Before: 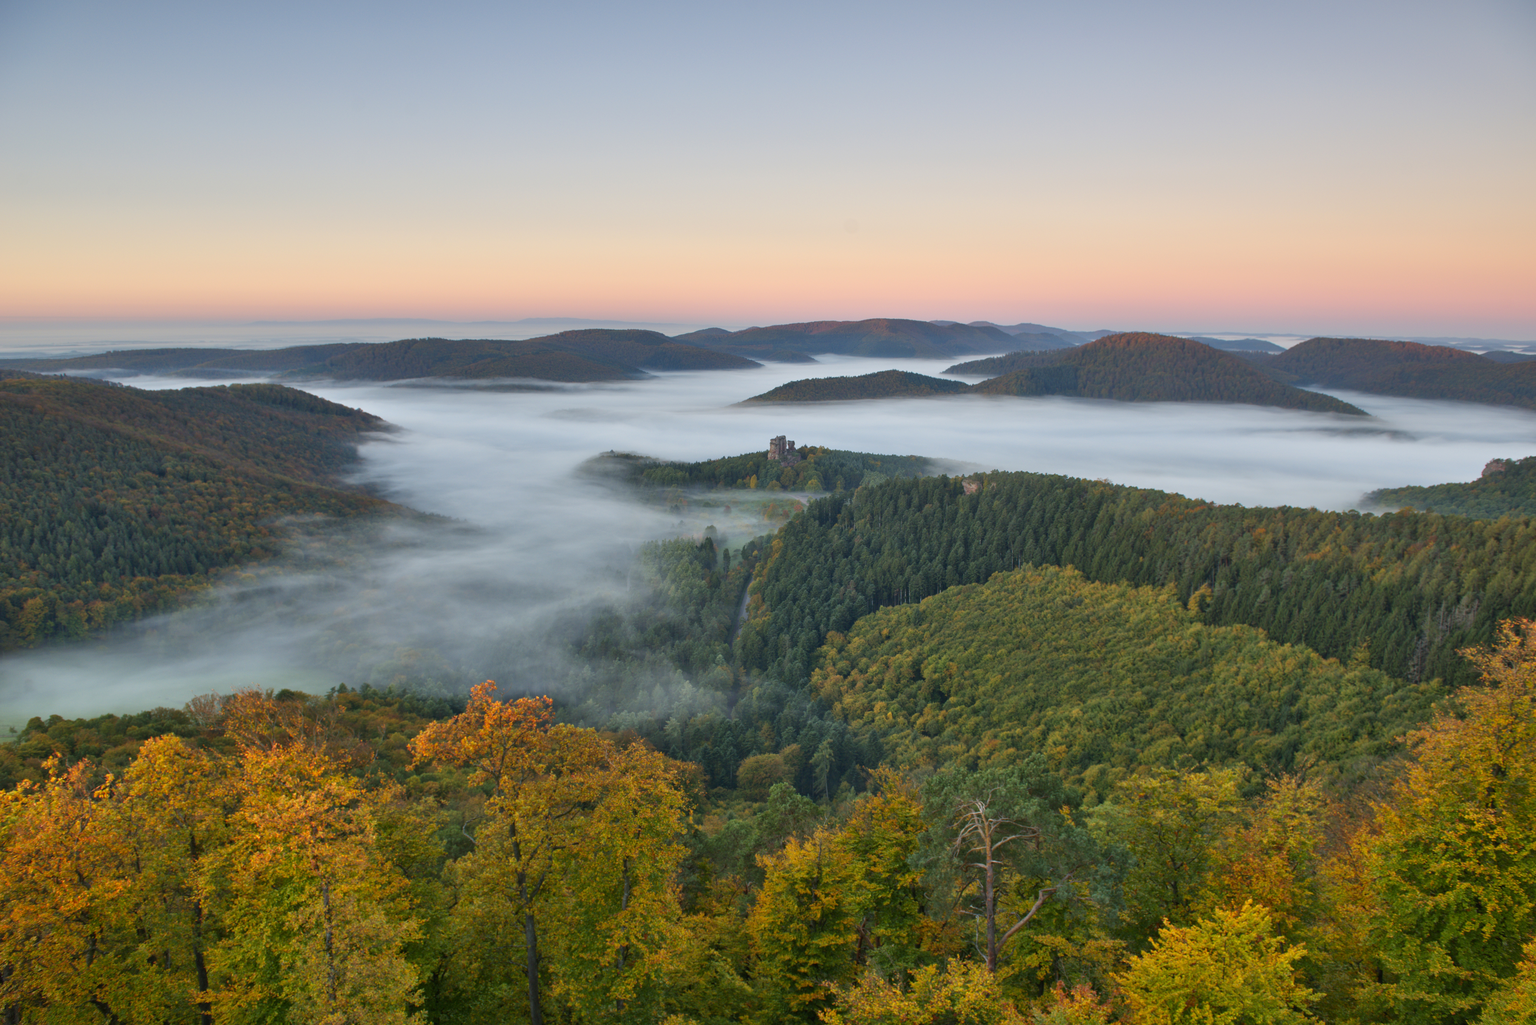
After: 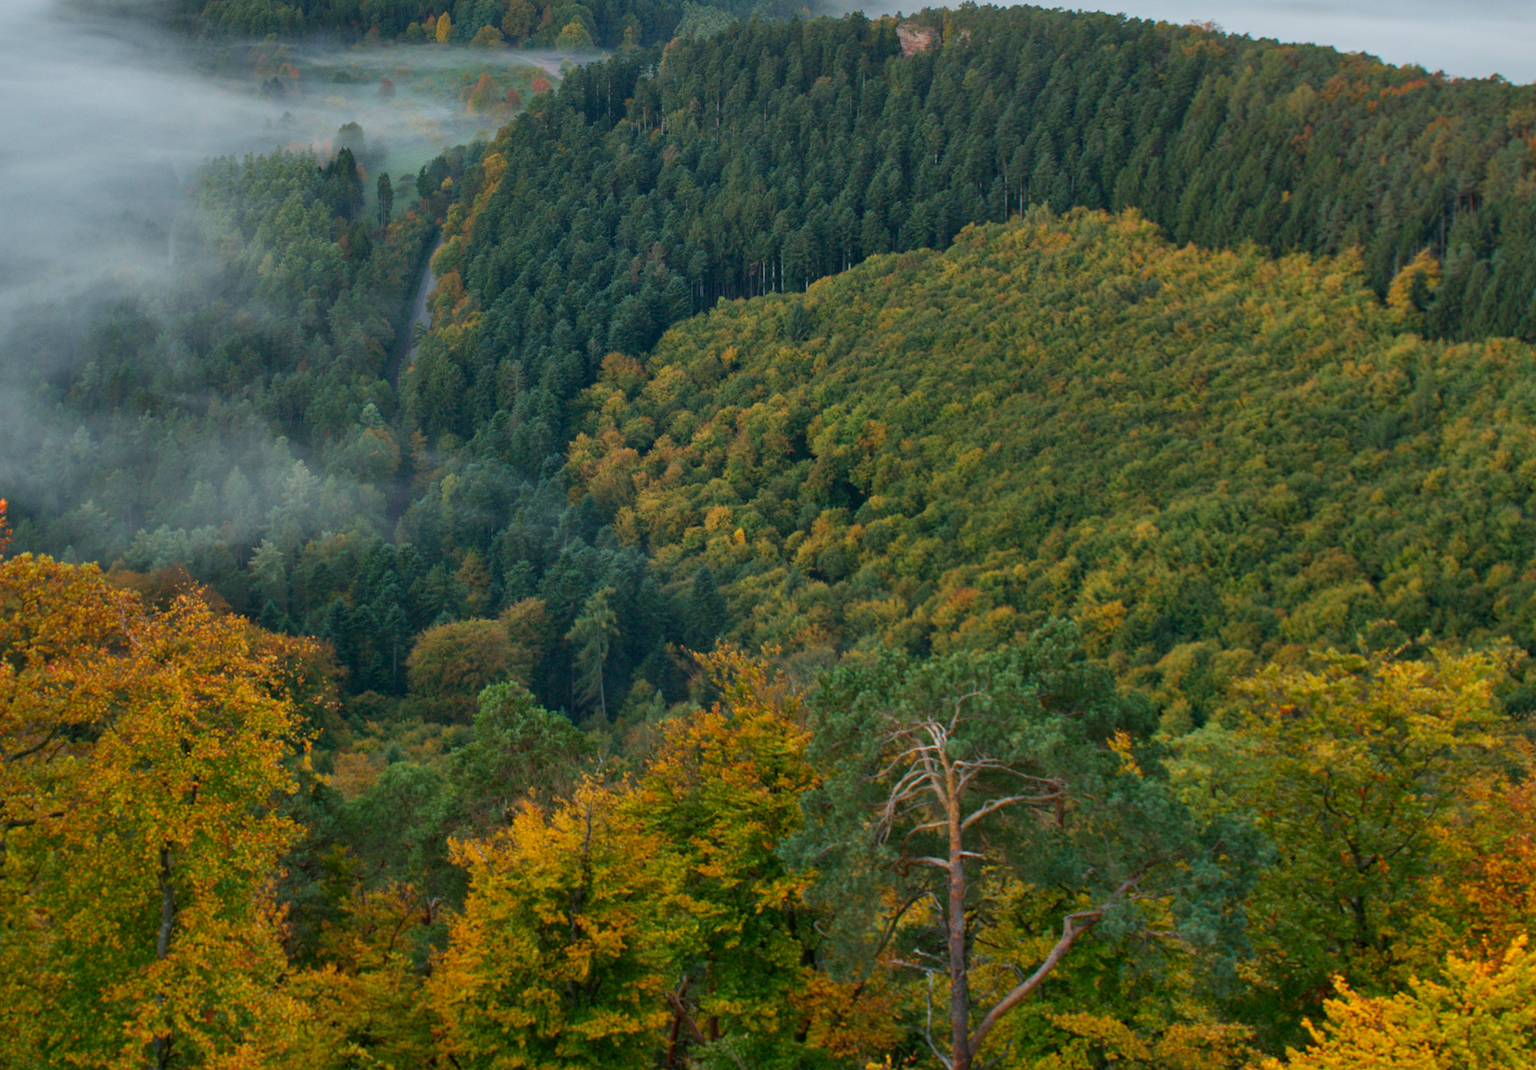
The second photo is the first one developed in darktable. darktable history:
crop: left 35.796%, top 45.772%, right 18.192%, bottom 6.154%
sharpen: radius 0.989
